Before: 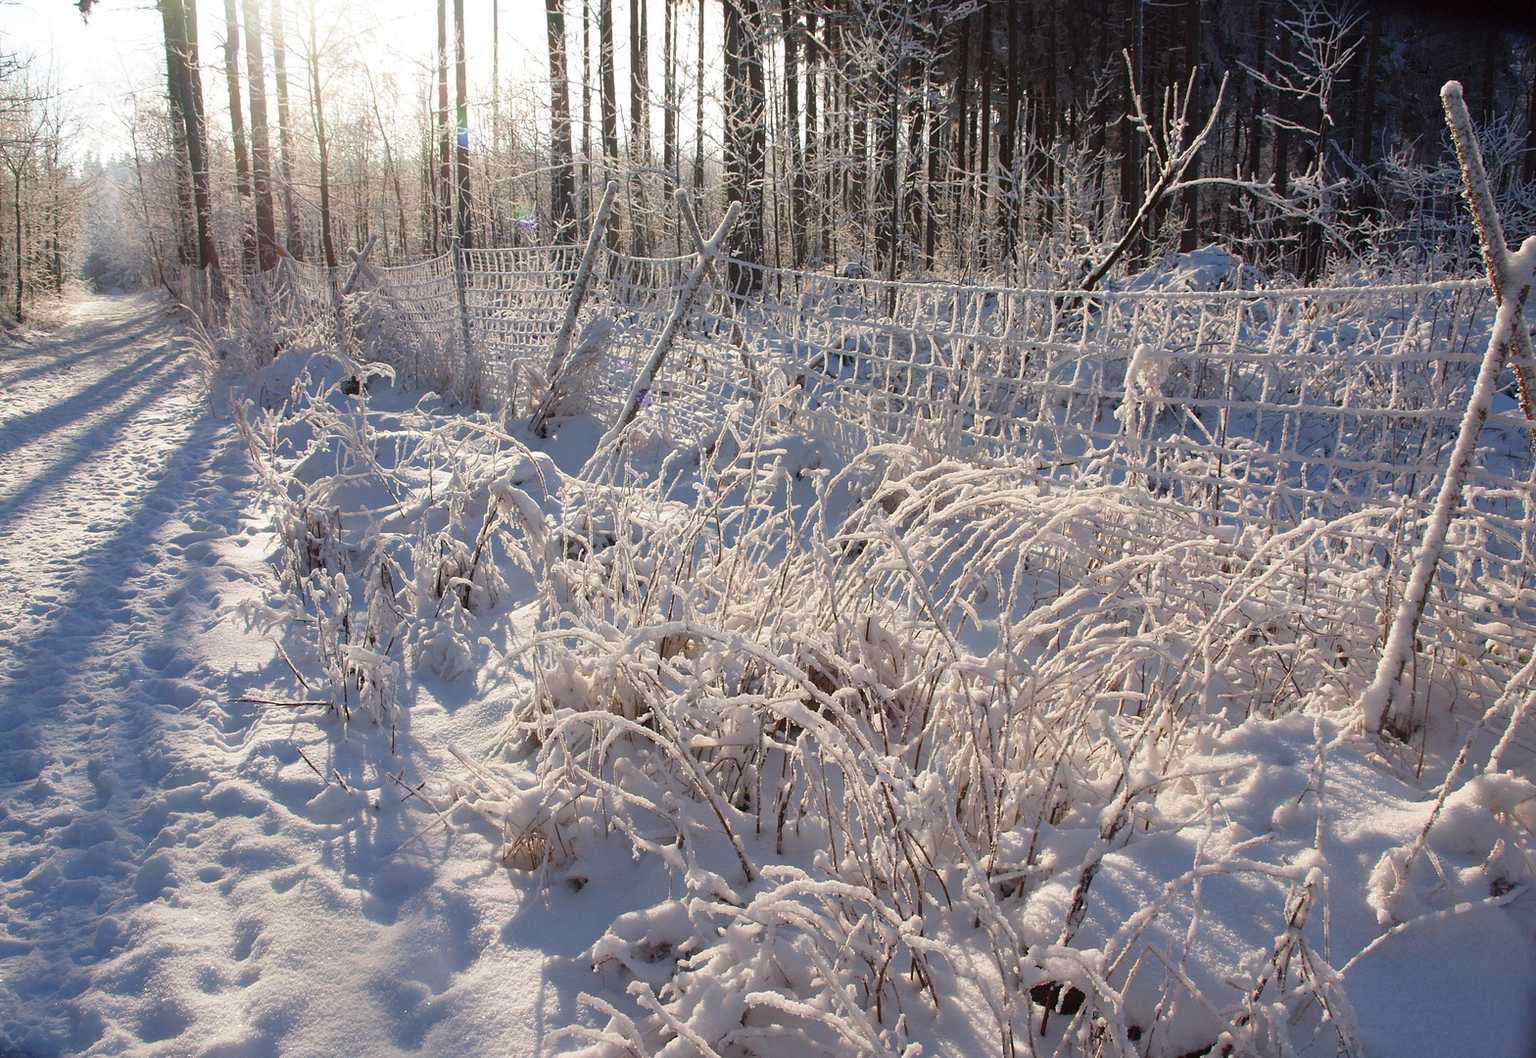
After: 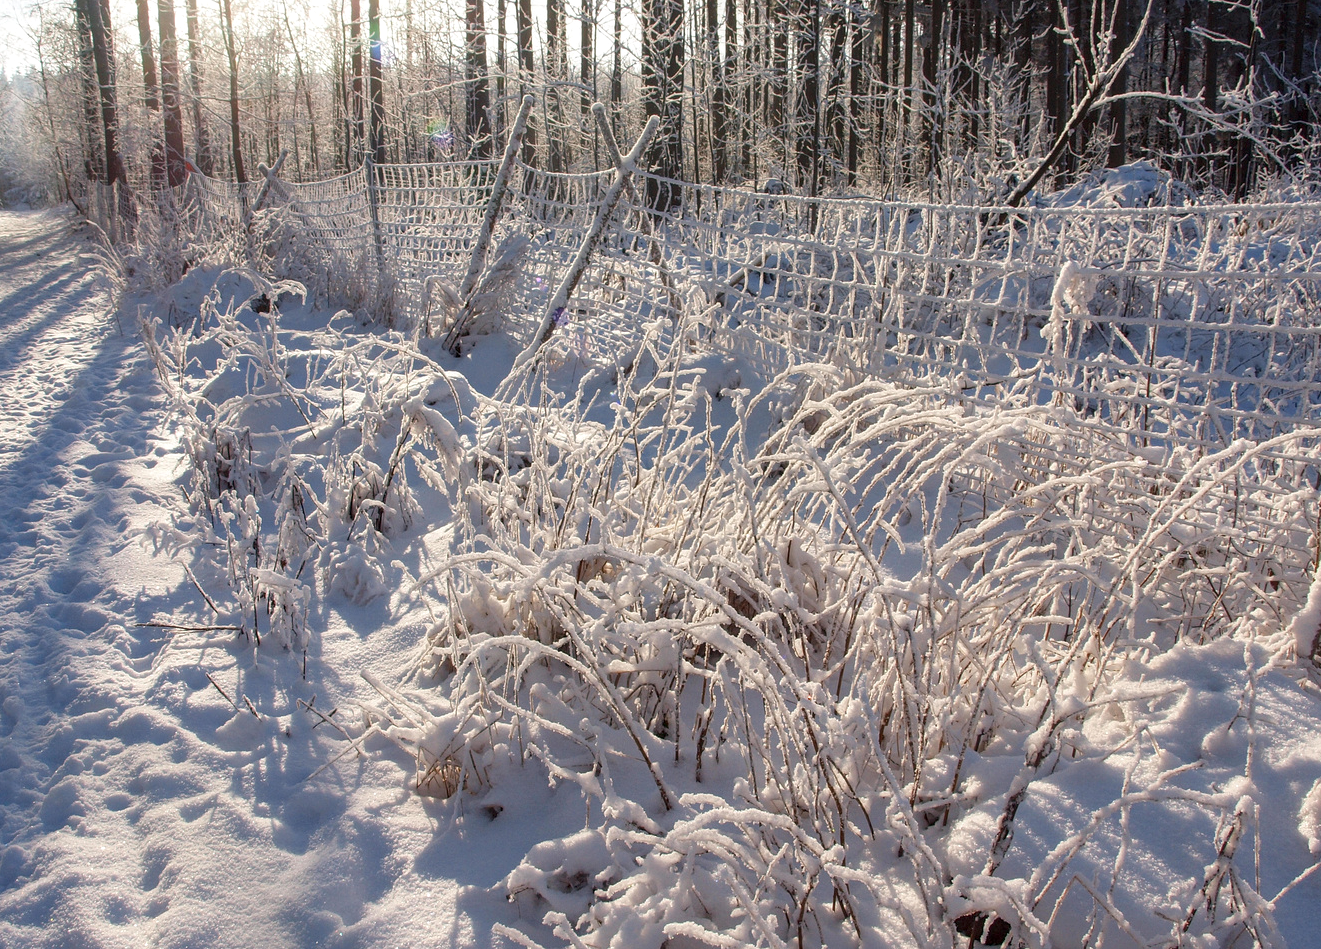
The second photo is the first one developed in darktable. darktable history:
crop: left 6.188%, top 8.399%, right 9.538%, bottom 3.691%
local contrast: on, module defaults
